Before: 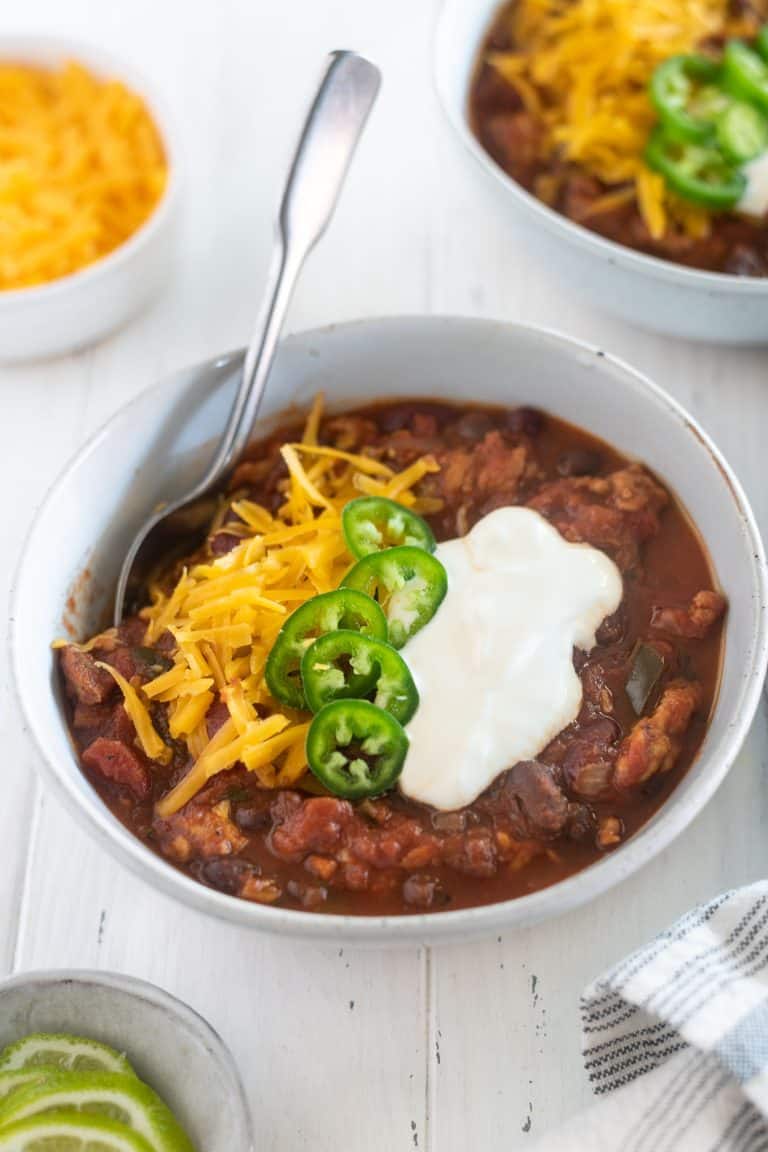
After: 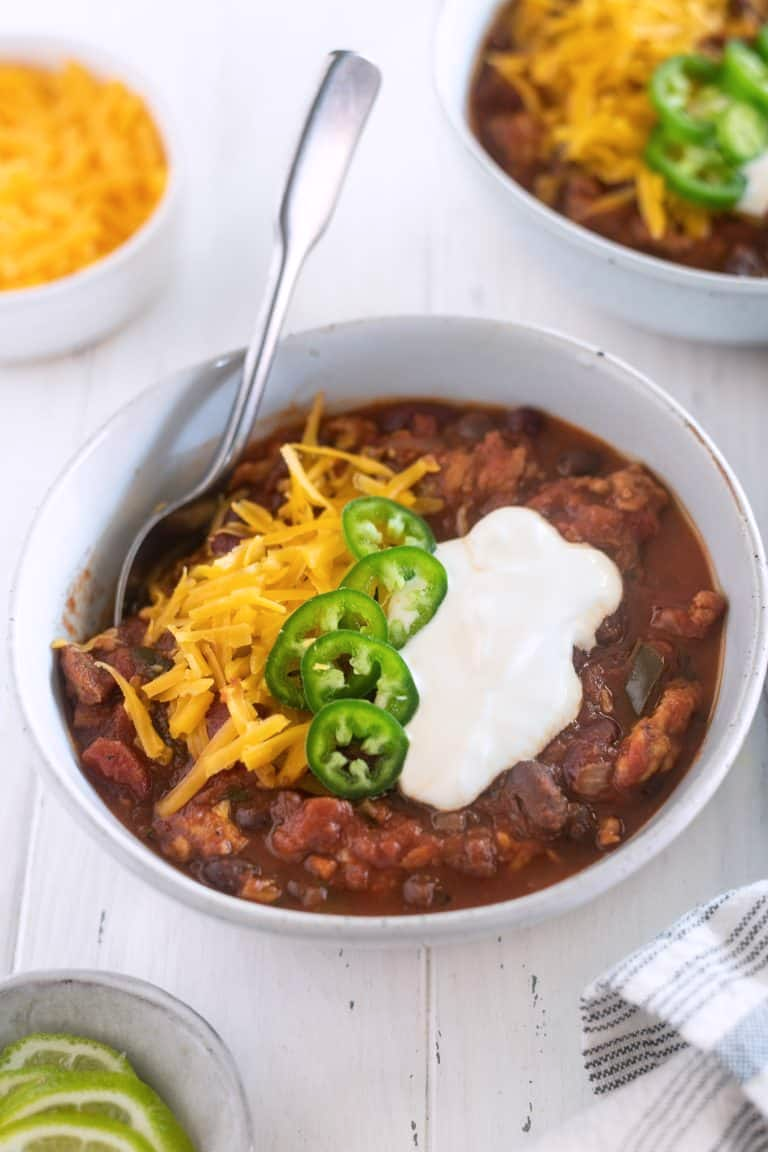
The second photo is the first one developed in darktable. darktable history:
color calibration: illuminant custom, x 0.348, y 0.366, temperature 4940.58 K
